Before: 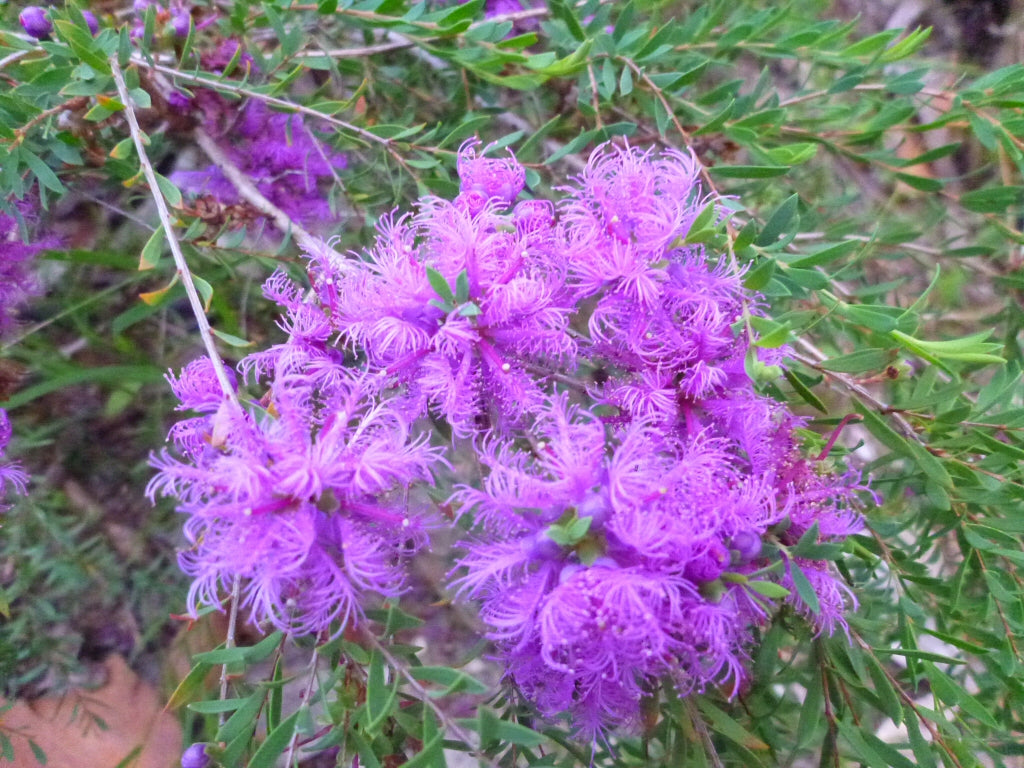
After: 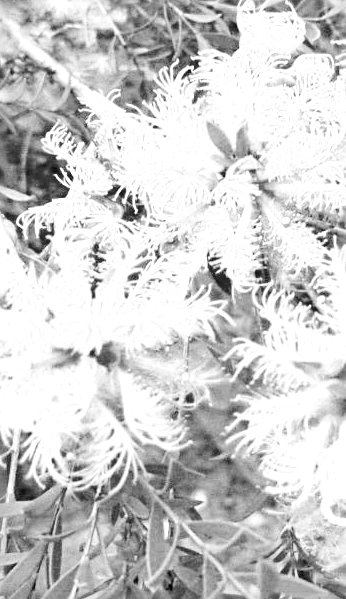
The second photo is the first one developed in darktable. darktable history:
exposure: black level correction 0.001, exposure 0.96 EV, compensate highlight preservation false
sharpen: radius 2.552, amount 0.634
filmic rgb: black relative exposure -5.11 EV, white relative exposure 3.51 EV, hardness 3.18, contrast 1.199, highlights saturation mix -49.68%, color science v4 (2020)
crop and rotate: left 21.513%, top 19.028%, right 44.624%, bottom 2.975%
local contrast: highlights 105%, shadows 97%, detail 120%, midtone range 0.2
shadows and highlights: white point adjustment 1.09, soften with gaussian
contrast brightness saturation: brightness 0.19, saturation -0.496
